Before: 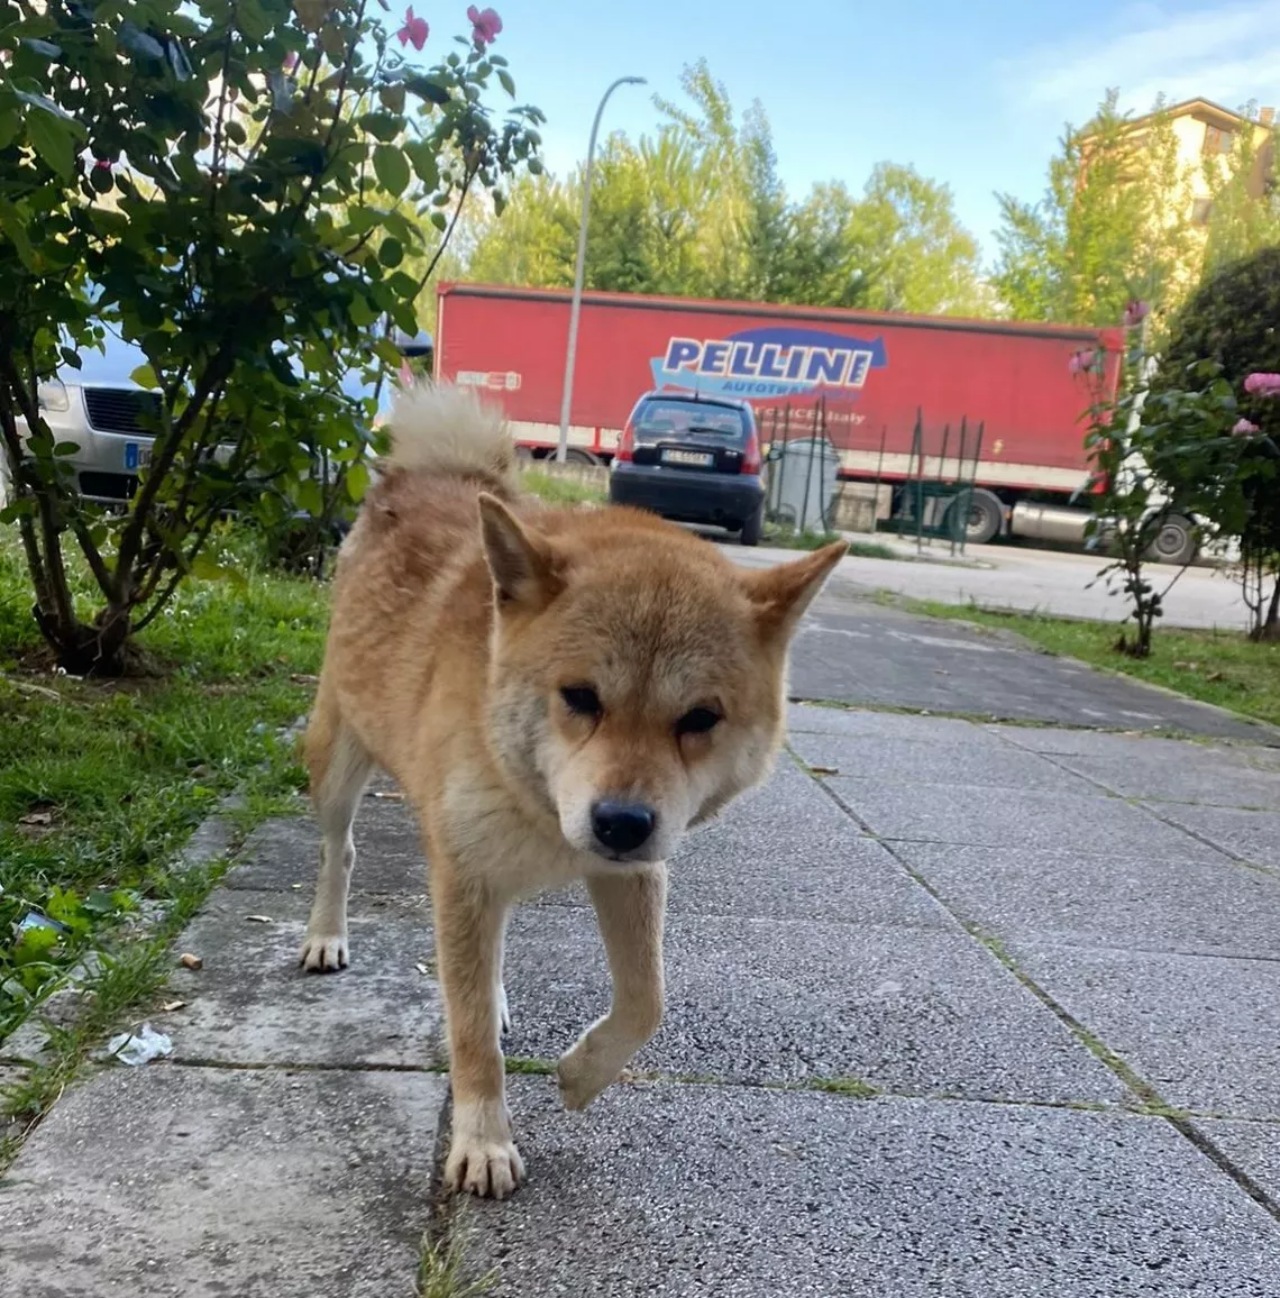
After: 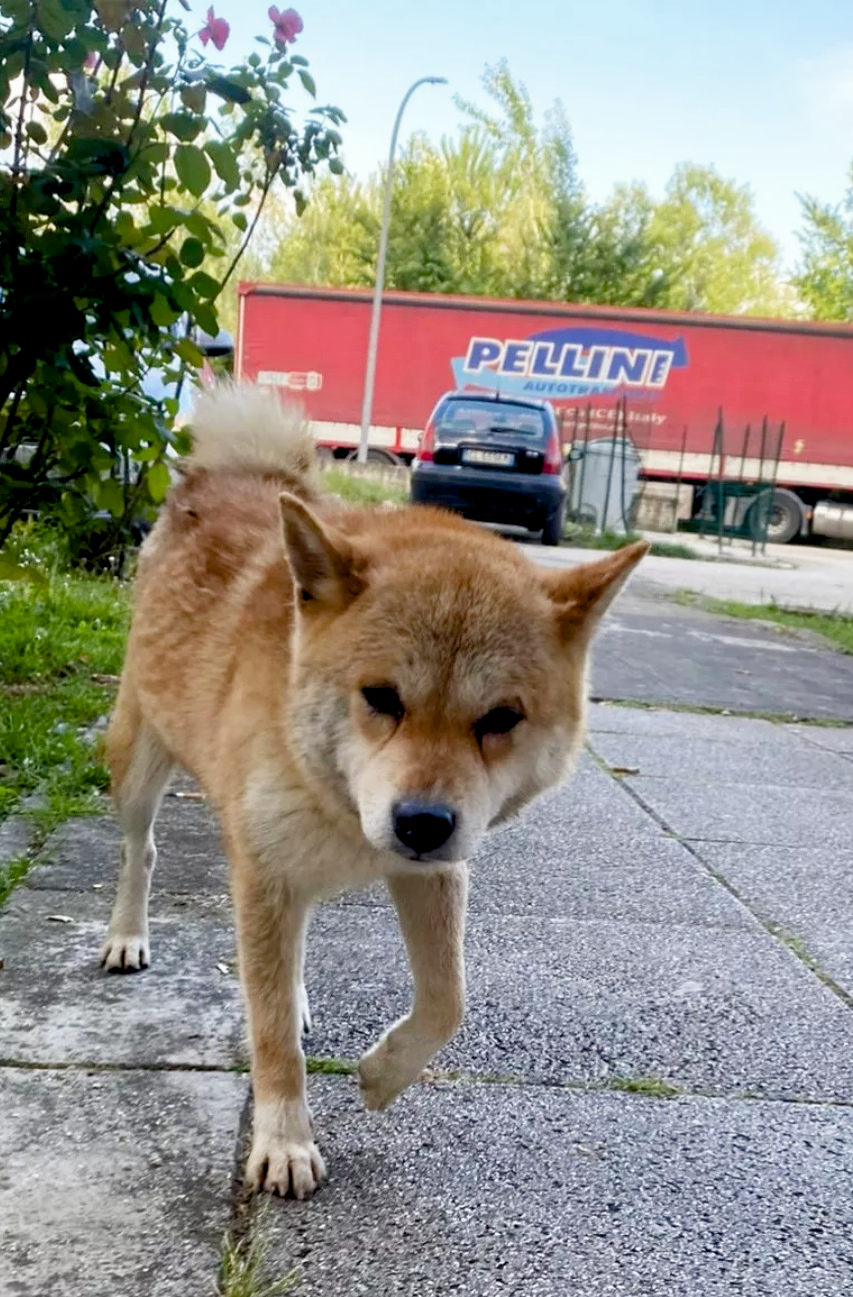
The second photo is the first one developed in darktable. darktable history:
color balance rgb: global offset › luminance -0.881%, linear chroma grading › shadows -6.851%, linear chroma grading › highlights -7.93%, linear chroma grading › global chroma -10.185%, linear chroma grading › mid-tones -8.424%, perceptual saturation grading › global saturation 27.253%, perceptual saturation grading › highlights -28.795%, perceptual saturation grading › mid-tones 15.77%, perceptual saturation grading › shadows 32.869%
base curve: curves: ch0 [(0, 0) (0.666, 0.806) (1, 1)], preserve colors none
crop and rotate: left 15.62%, right 17.708%
